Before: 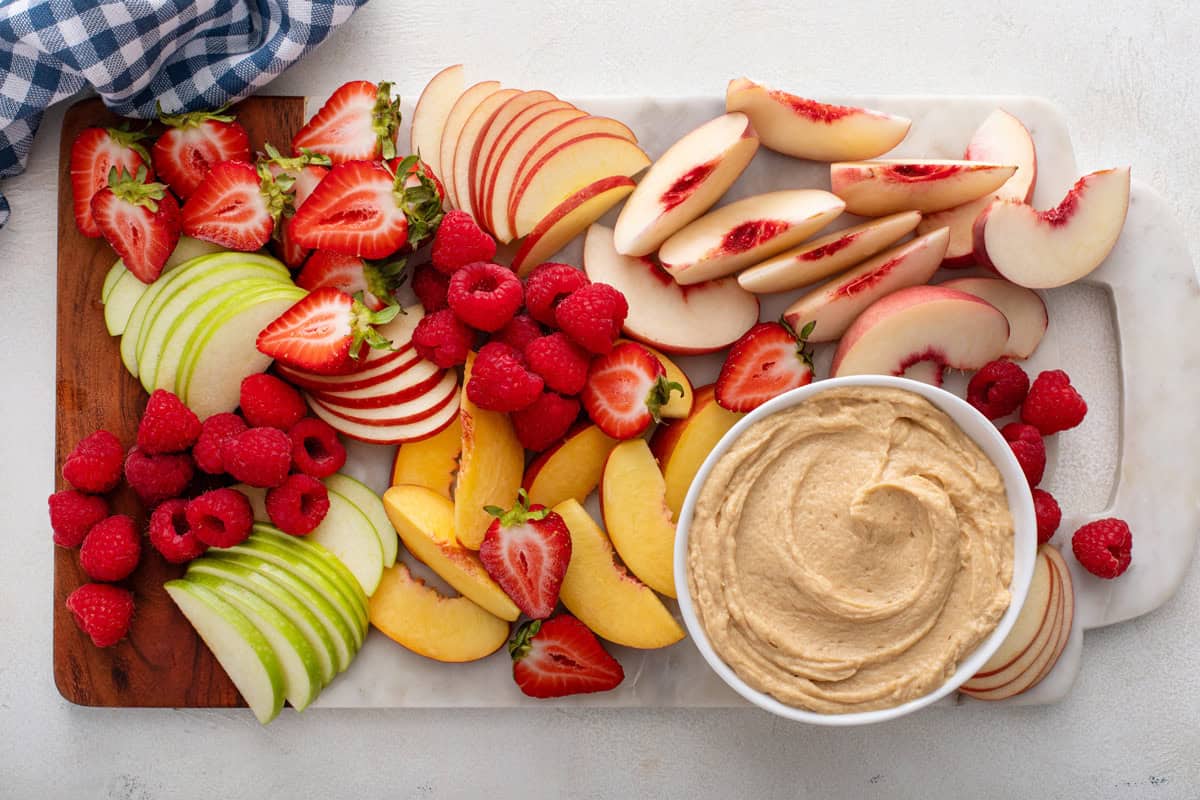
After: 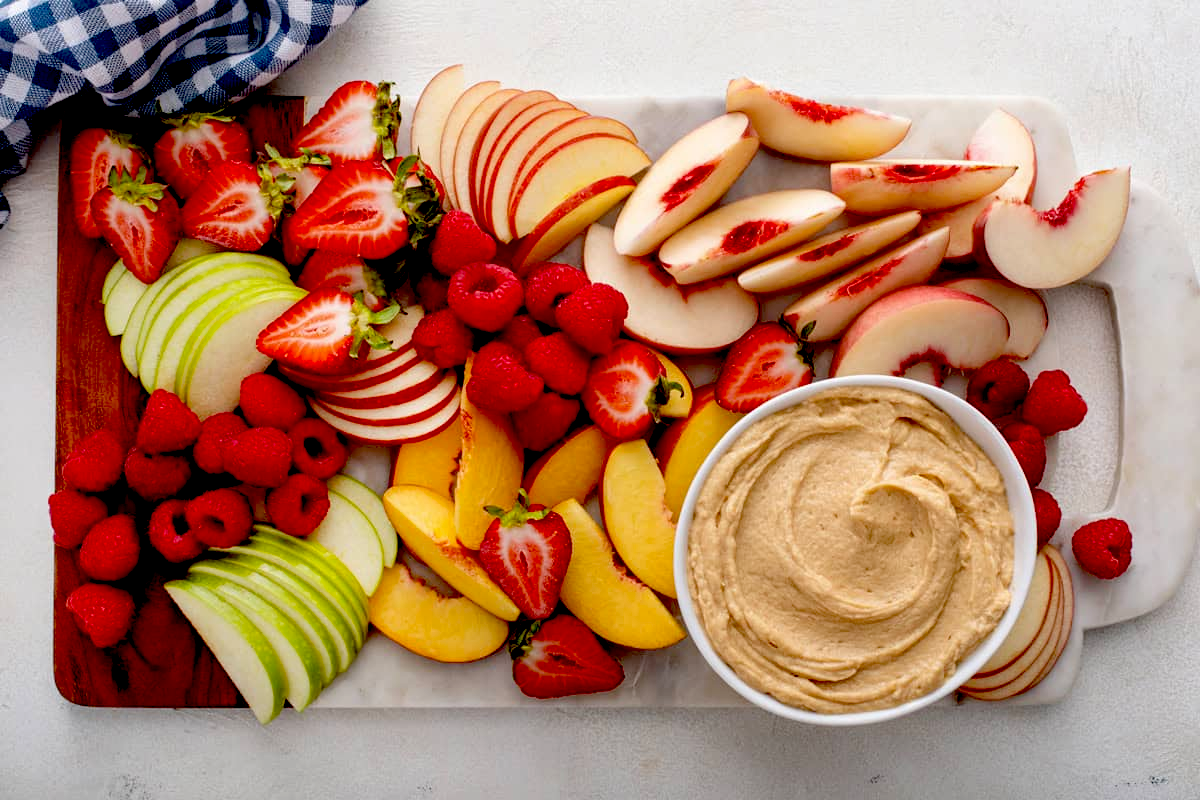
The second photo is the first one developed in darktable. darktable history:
exposure: black level correction 0.057, compensate exposure bias true, compensate highlight preservation false
